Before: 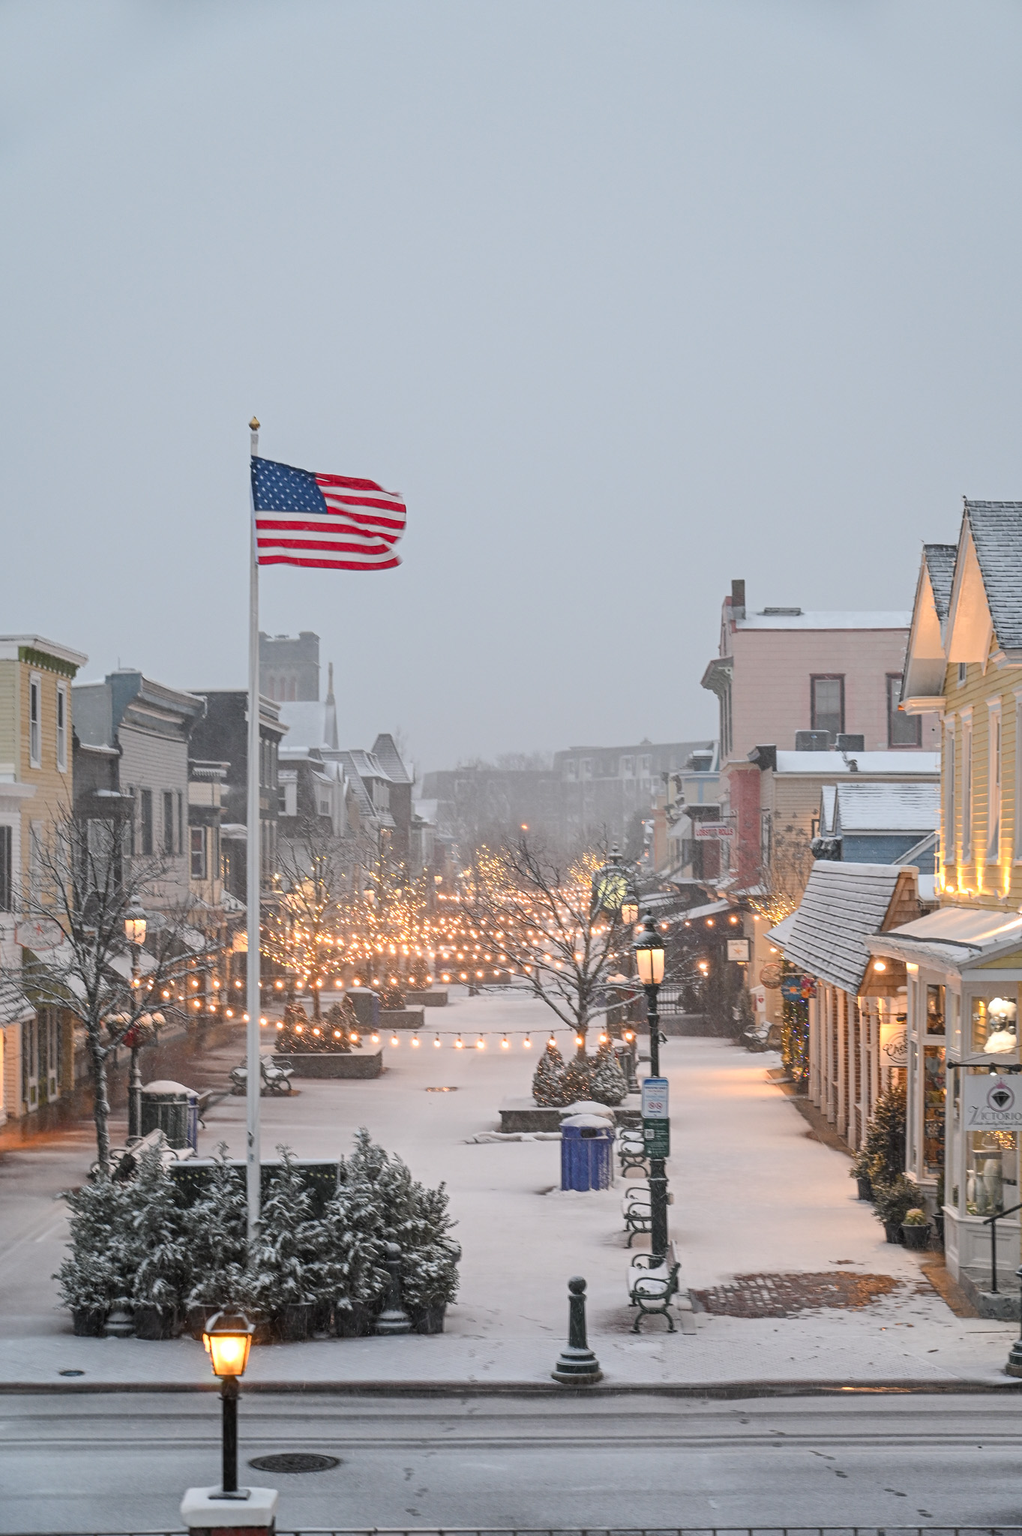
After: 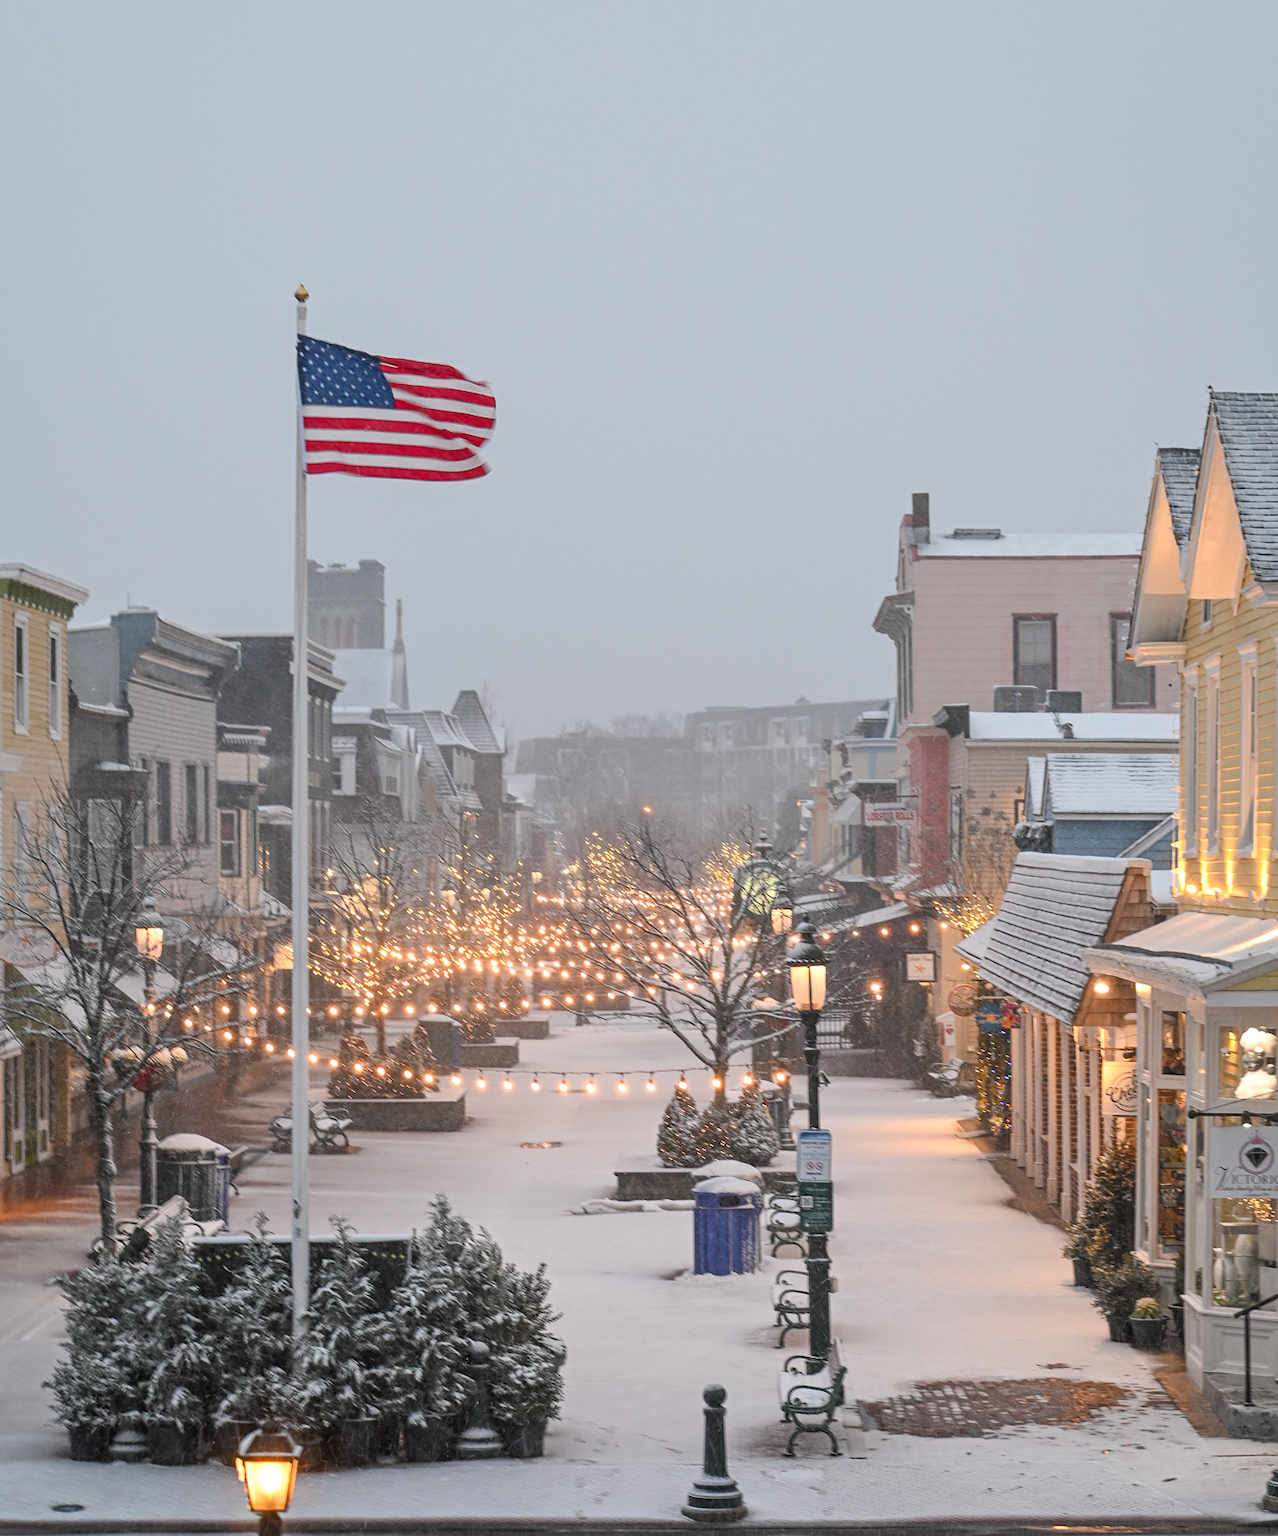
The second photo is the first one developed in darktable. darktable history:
crop and rotate: left 1.884%, top 12.695%, right 0.274%, bottom 9.112%
